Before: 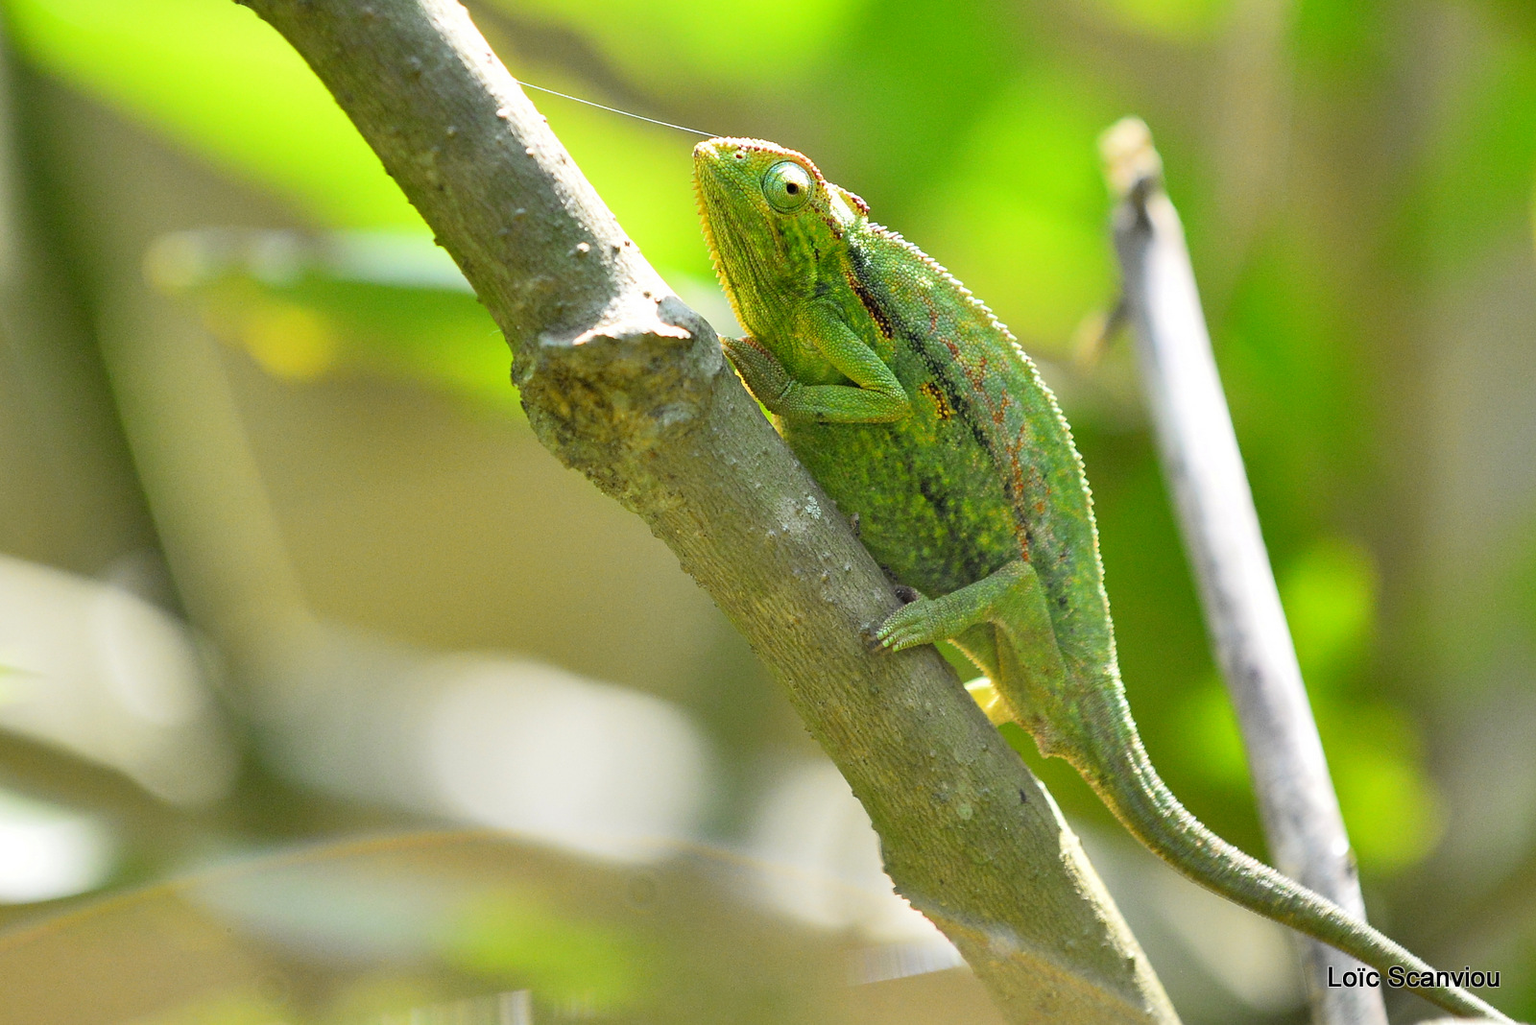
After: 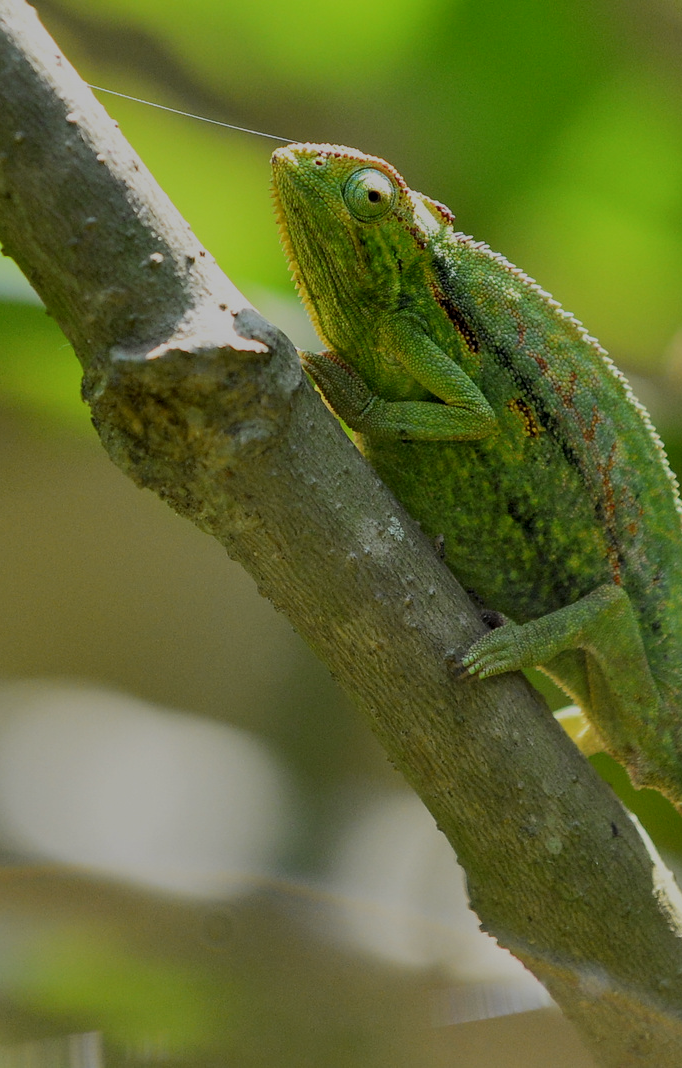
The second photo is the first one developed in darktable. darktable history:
crop: left 28.198%, right 29.122%
local contrast: on, module defaults
exposure: black level correction 0, exposure 1.2 EV, compensate exposure bias true, compensate highlight preservation false
